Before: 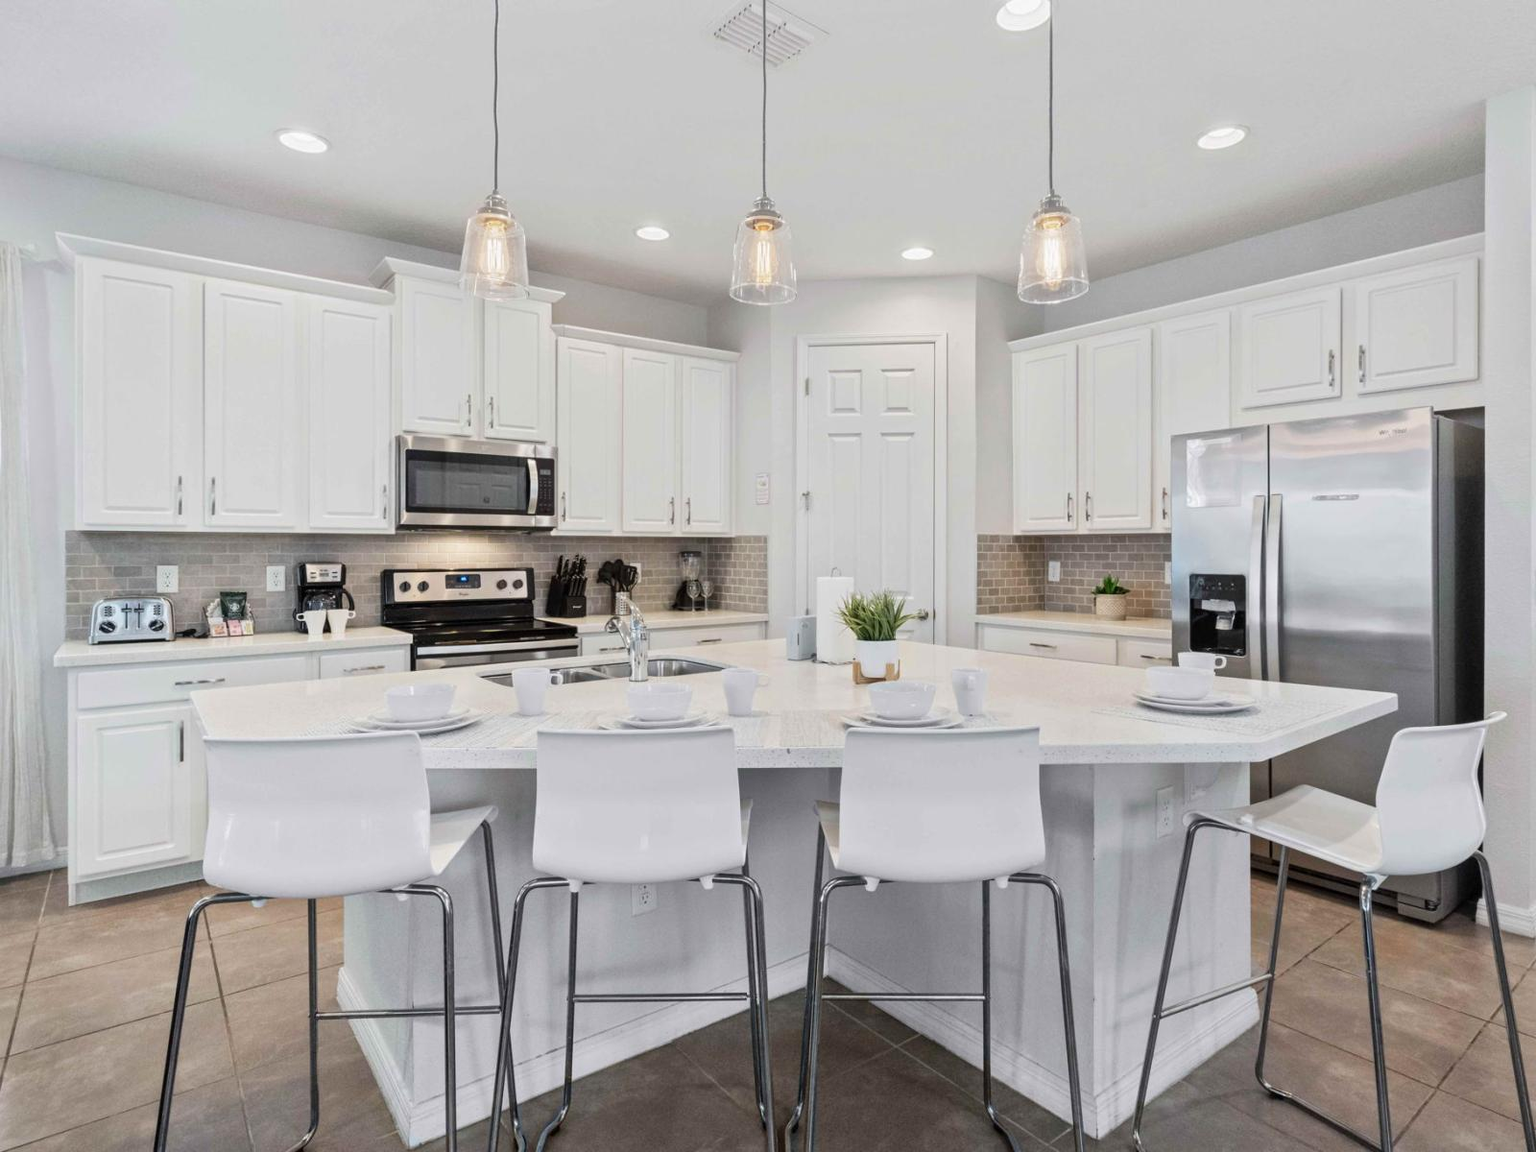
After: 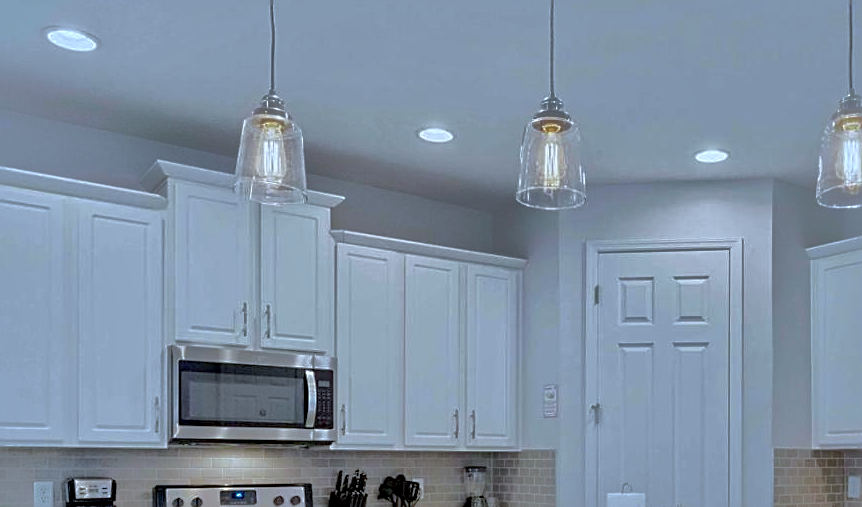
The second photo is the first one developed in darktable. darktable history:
color correction: highlights a* -2.68, highlights b* 2.57
shadows and highlights: shadows 38.43, highlights -74.54
white balance: red 0.926, green 1.003, blue 1.133
sharpen: on, module defaults
exposure: black level correction 0.01, exposure 0.011 EV, compensate highlight preservation false
crop: left 15.306%, top 9.065%, right 30.789%, bottom 48.638%
